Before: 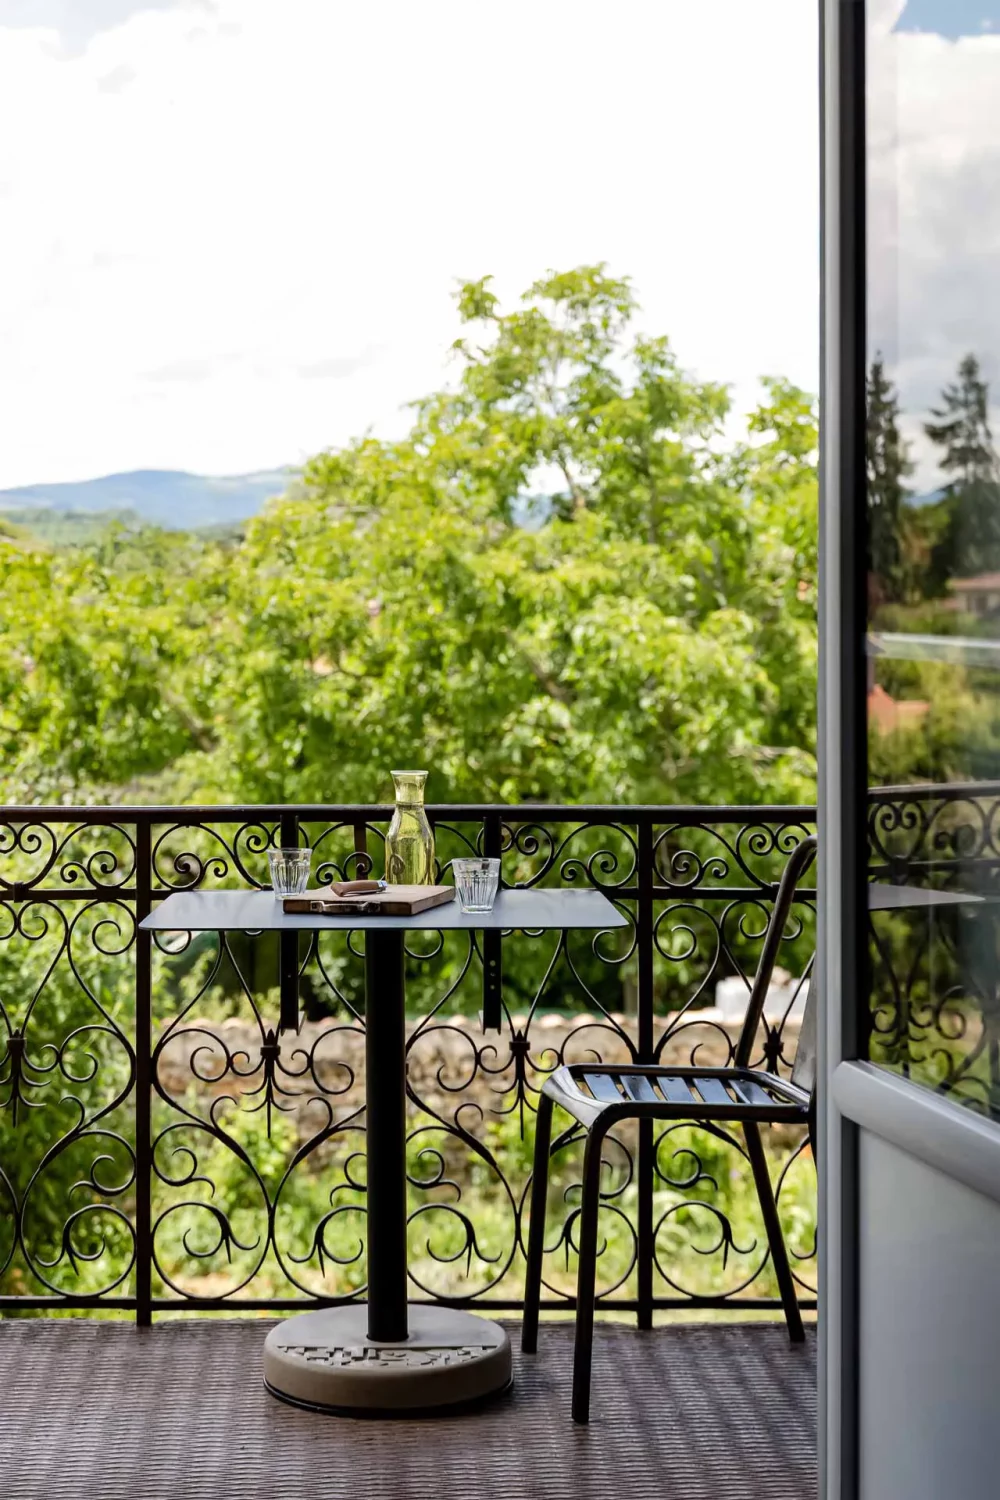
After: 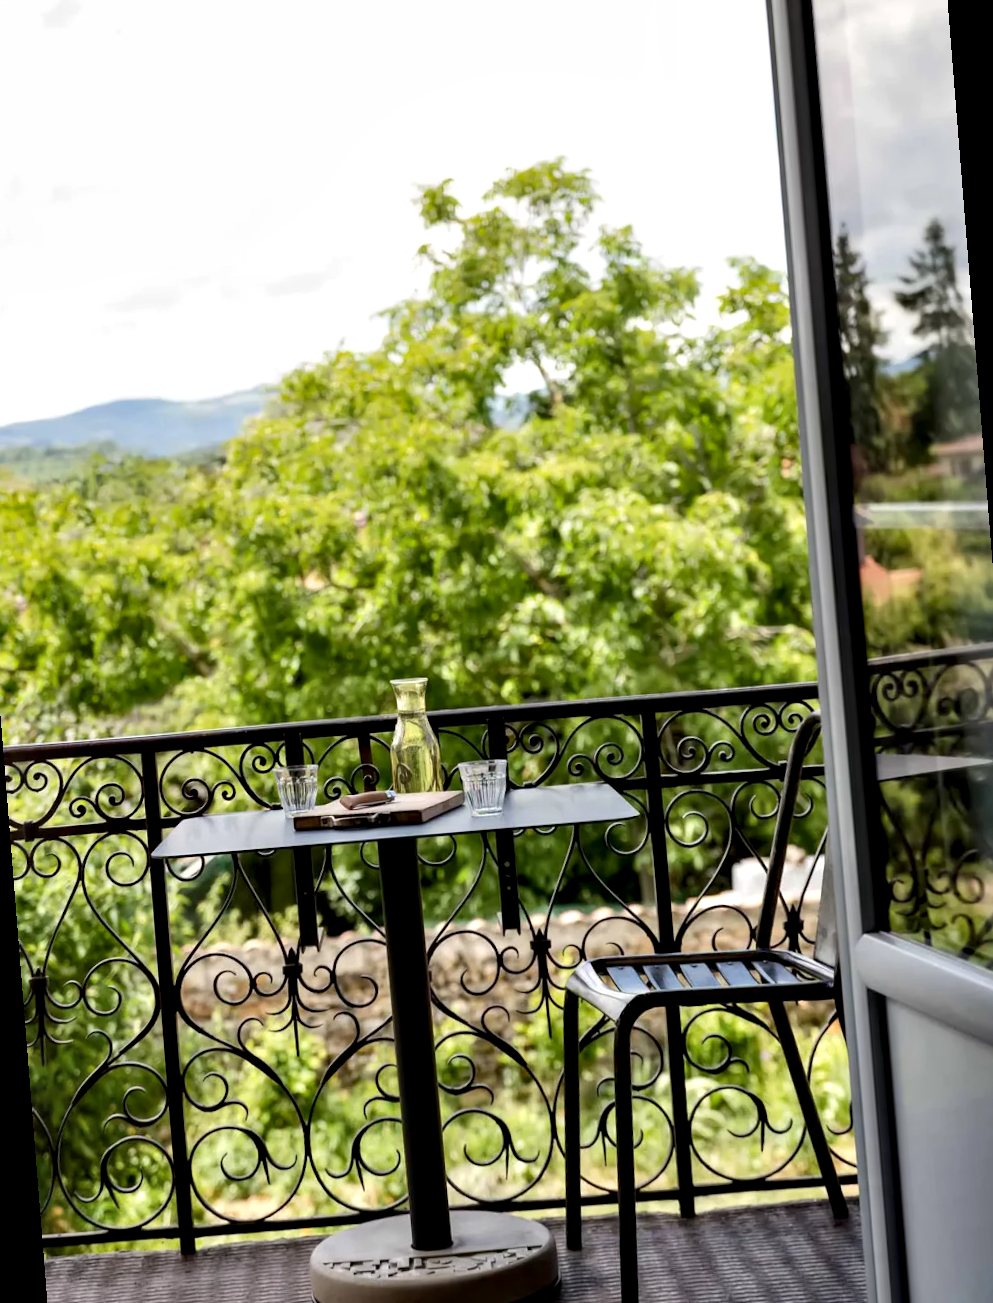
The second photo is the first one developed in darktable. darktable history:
rotate and perspective: rotation -4.57°, crop left 0.054, crop right 0.944, crop top 0.087, crop bottom 0.914
contrast equalizer: y [[0.514, 0.573, 0.581, 0.508, 0.5, 0.5], [0.5 ×6], [0.5 ×6], [0 ×6], [0 ×6]]
